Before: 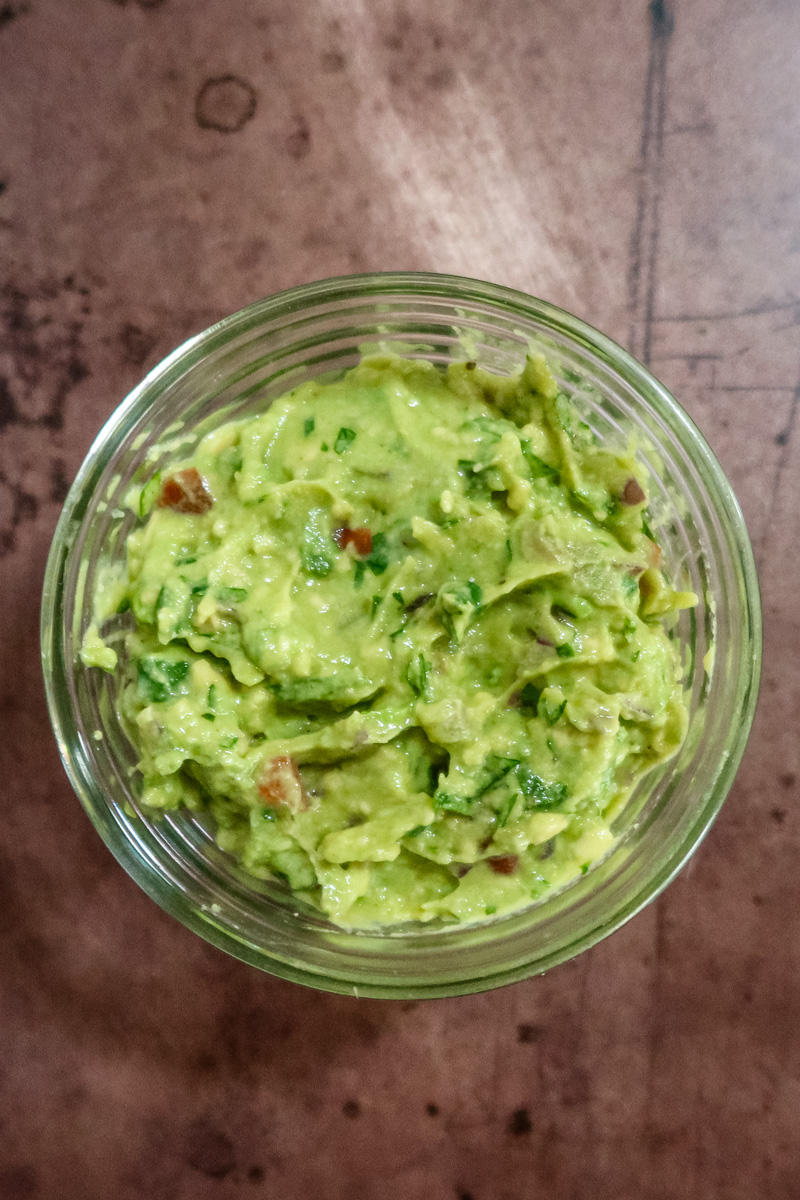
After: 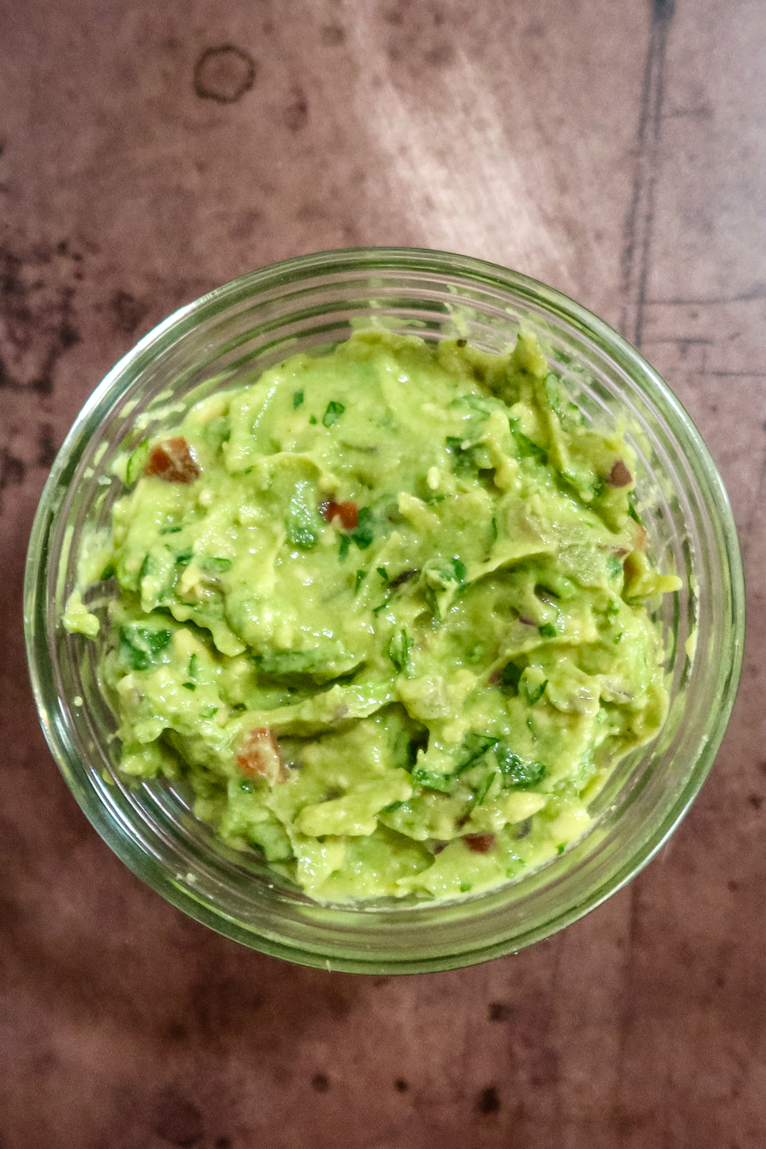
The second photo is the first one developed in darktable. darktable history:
levels: levels [0, 0.474, 0.947]
crop and rotate: angle -1.69°
